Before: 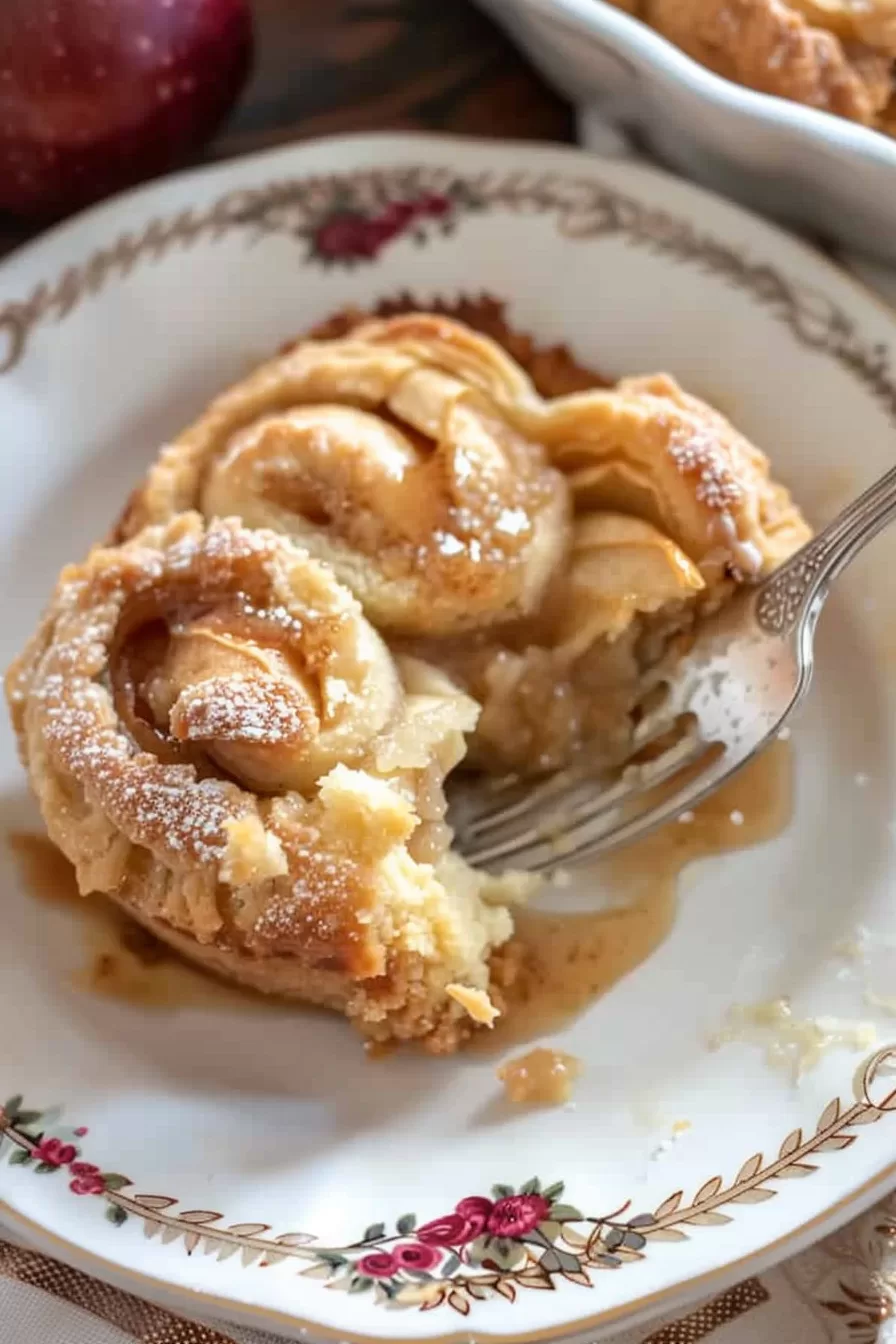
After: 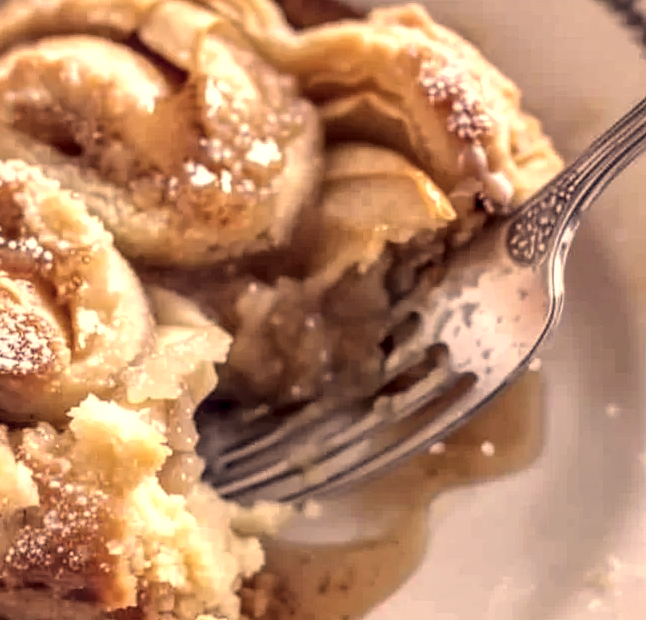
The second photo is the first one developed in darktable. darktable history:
local contrast: detail 160%
crop and rotate: left 27.855%, top 27.469%, bottom 26.348%
color correction: highlights a* 20.11, highlights b* 26.96, shadows a* 3.41, shadows b* -17.13, saturation 0.754
